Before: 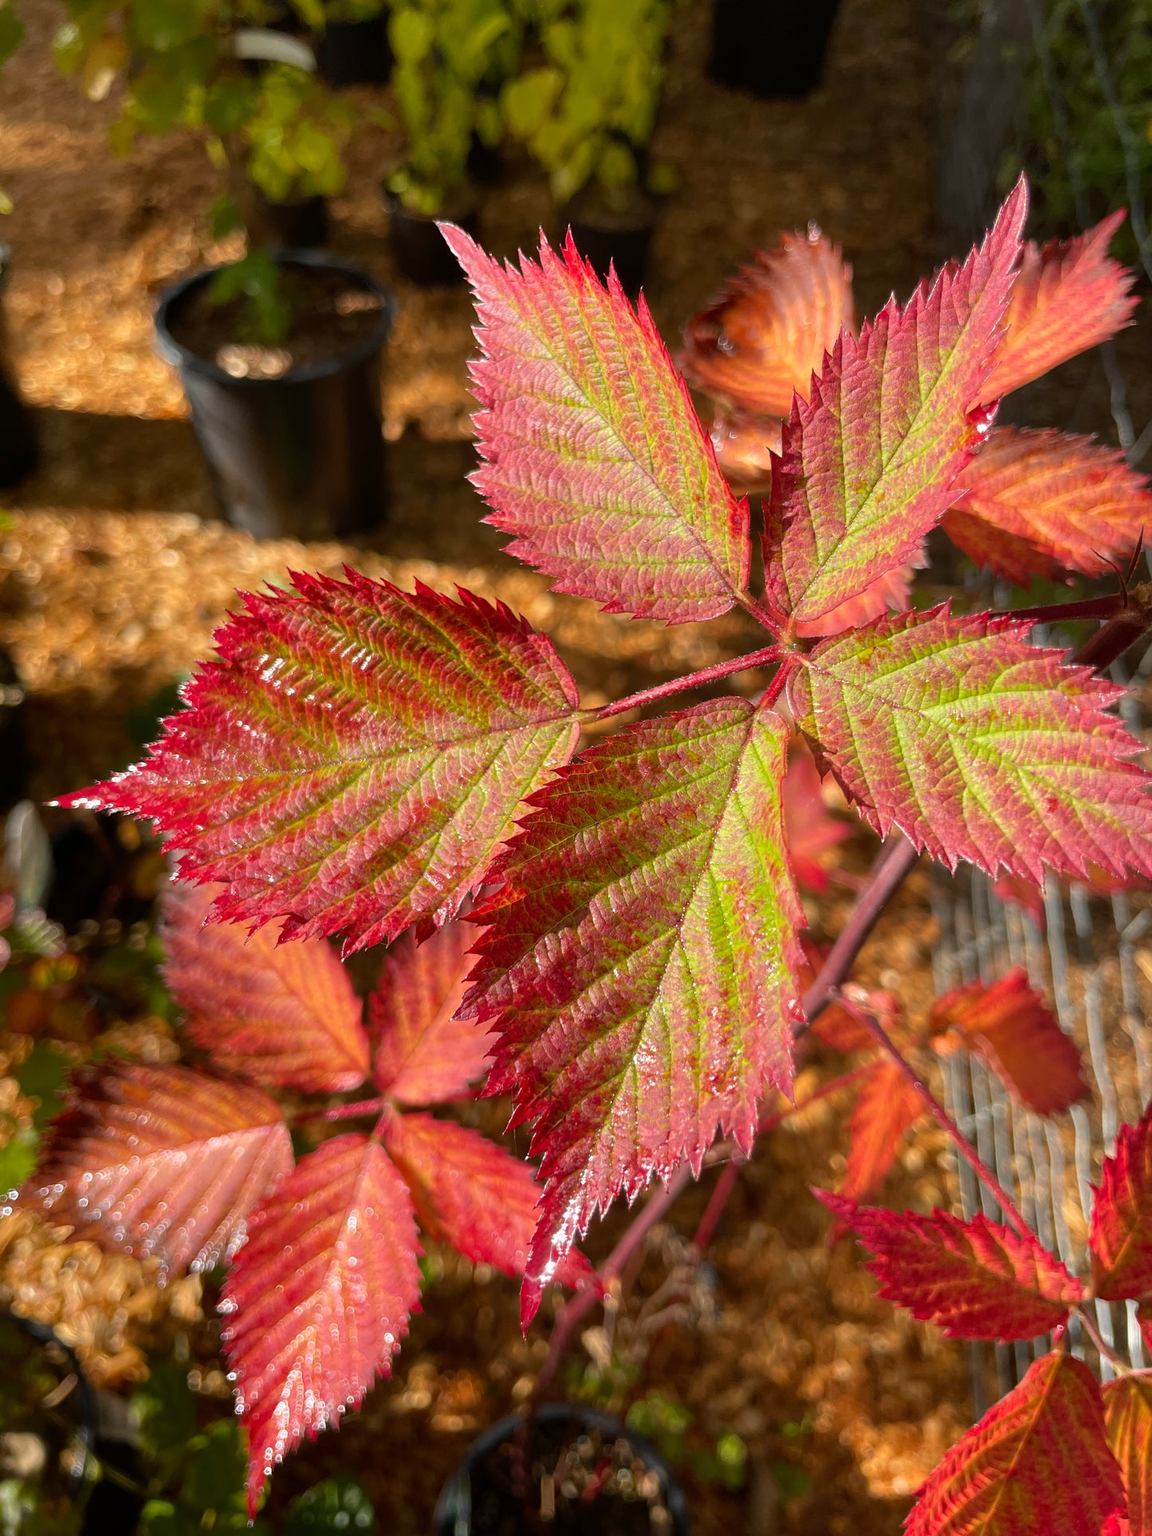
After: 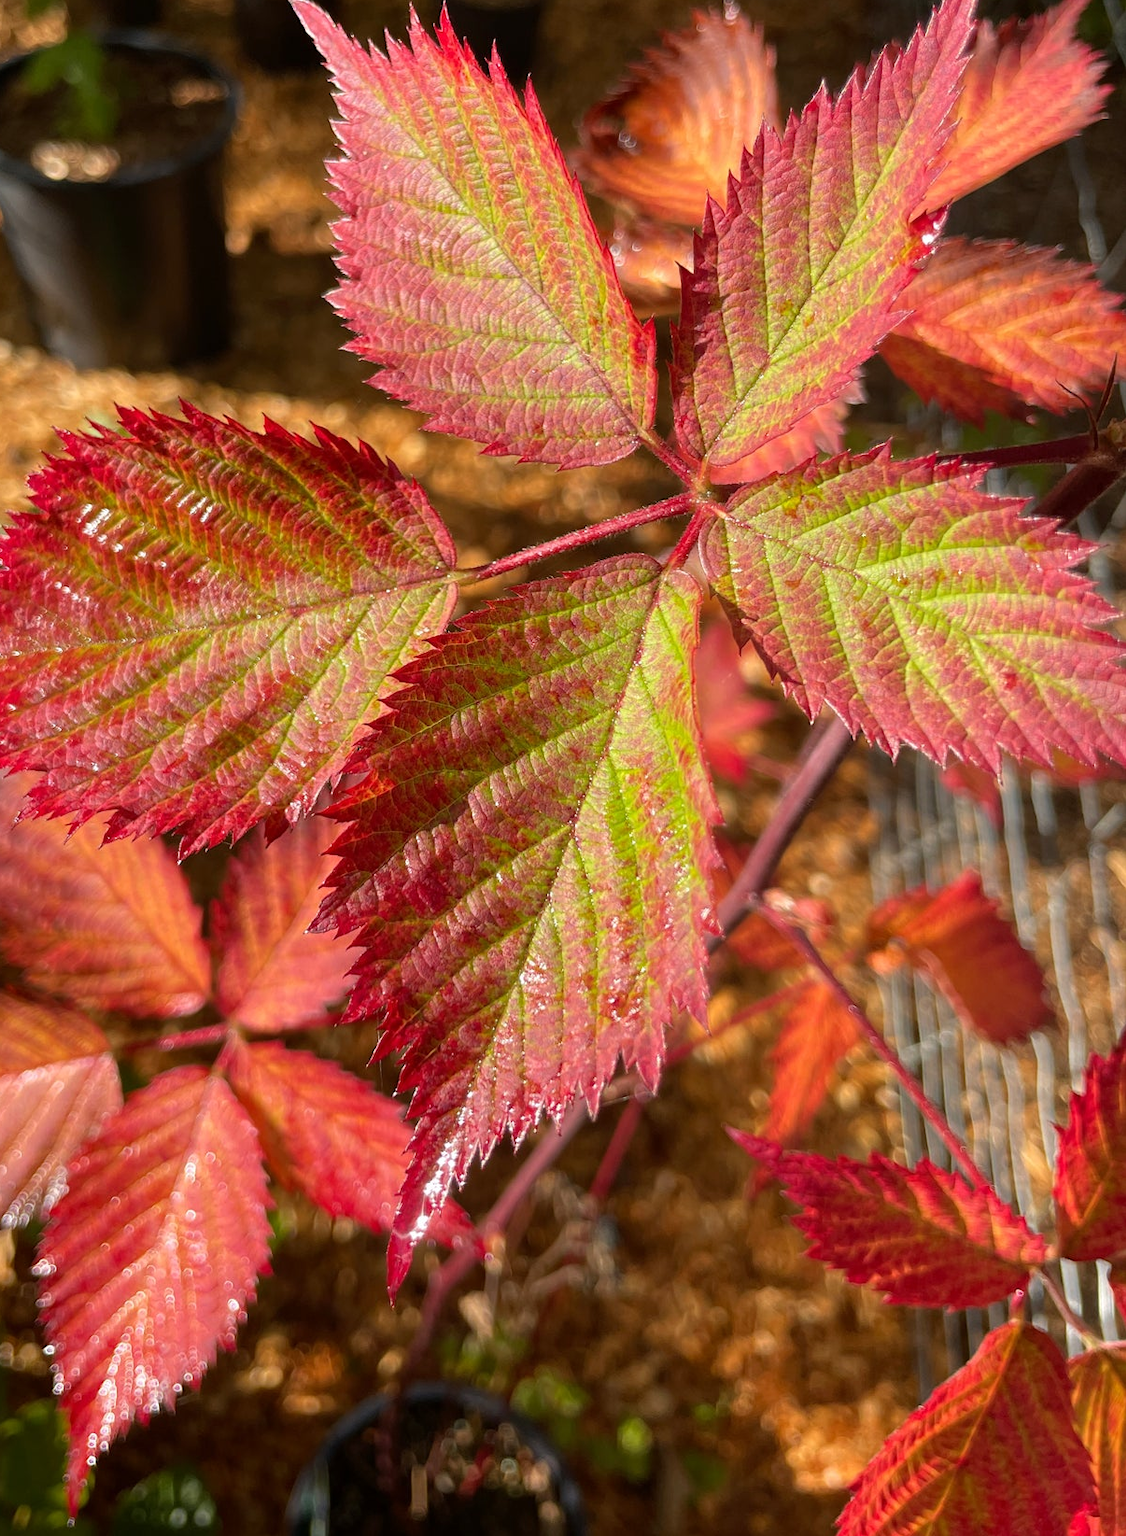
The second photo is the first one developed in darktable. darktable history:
crop: left 16.536%, top 14.607%
